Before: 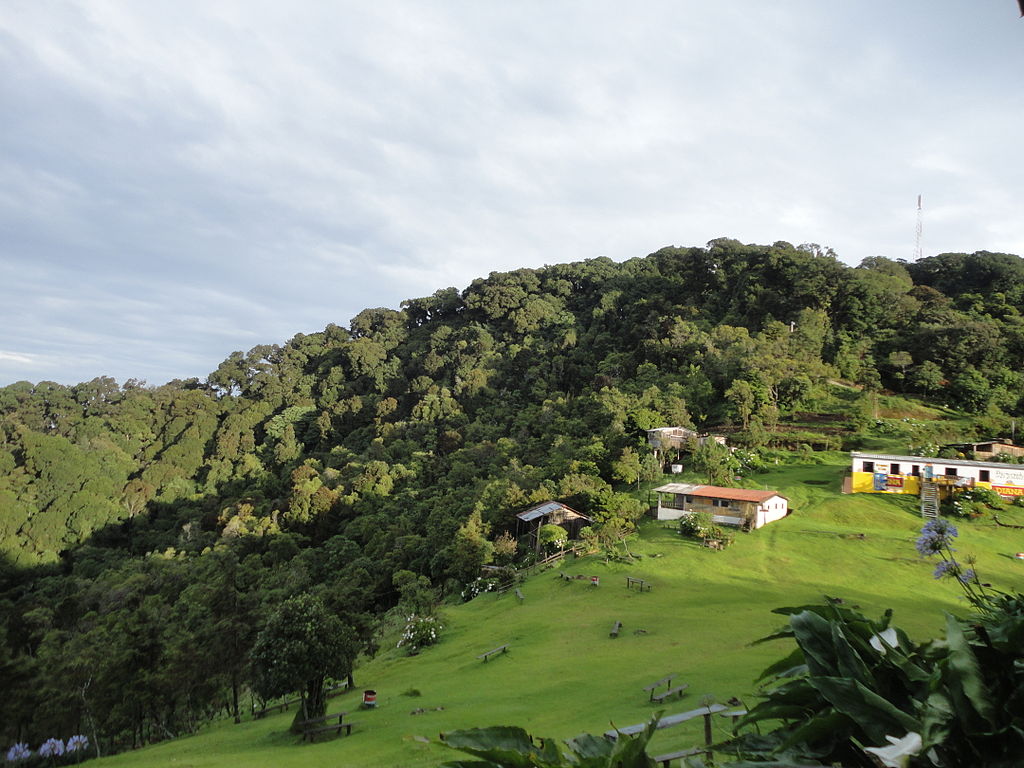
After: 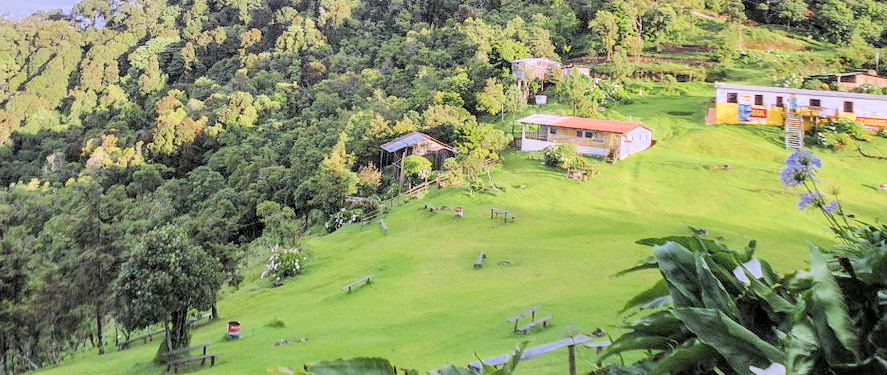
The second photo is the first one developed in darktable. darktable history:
local contrast: on, module defaults
filmic rgb: middle gray luminance 3.44%, black relative exposure -5.92 EV, white relative exposure 6.33 EV, threshold 6 EV, dynamic range scaling 22.4%, target black luminance 0%, hardness 2.33, latitude 45.85%, contrast 0.78, highlights saturation mix 100%, shadows ↔ highlights balance 0.033%, add noise in highlights 0, preserve chrominance max RGB, color science v3 (2019), use custom middle-gray values true, iterations of high-quality reconstruction 0, contrast in highlights soft, enable highlight reconstruction true
white balance: red 1.042, blue 1.17
crop and rotate: left 13.306%, top 48.129%, bottom 2.928%
